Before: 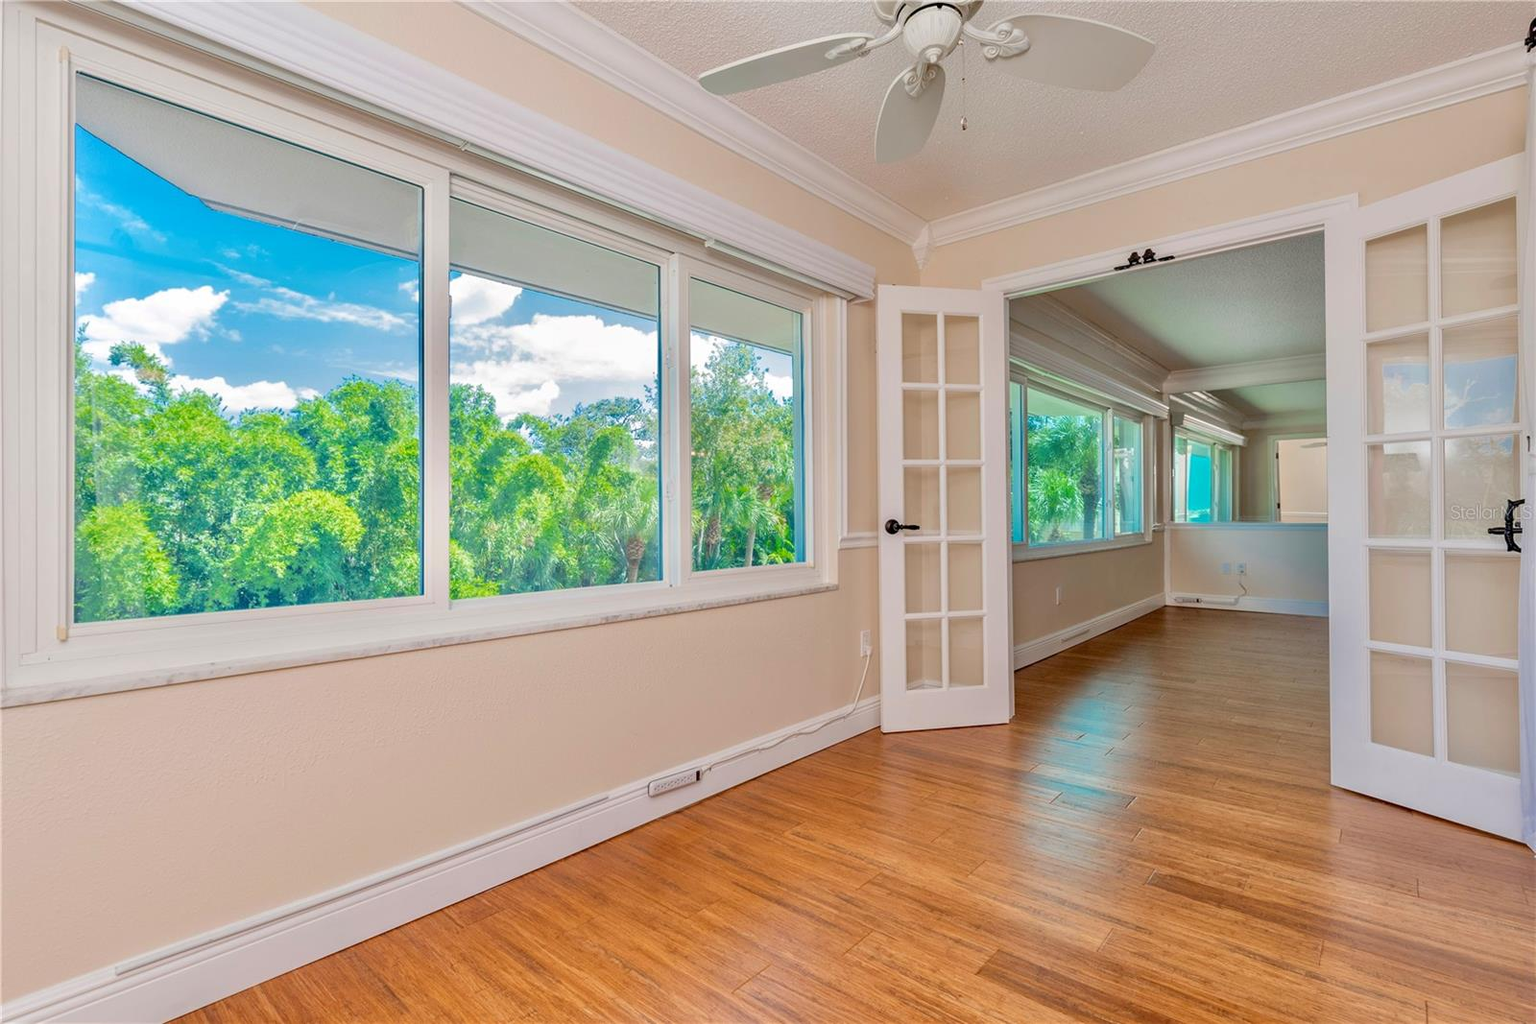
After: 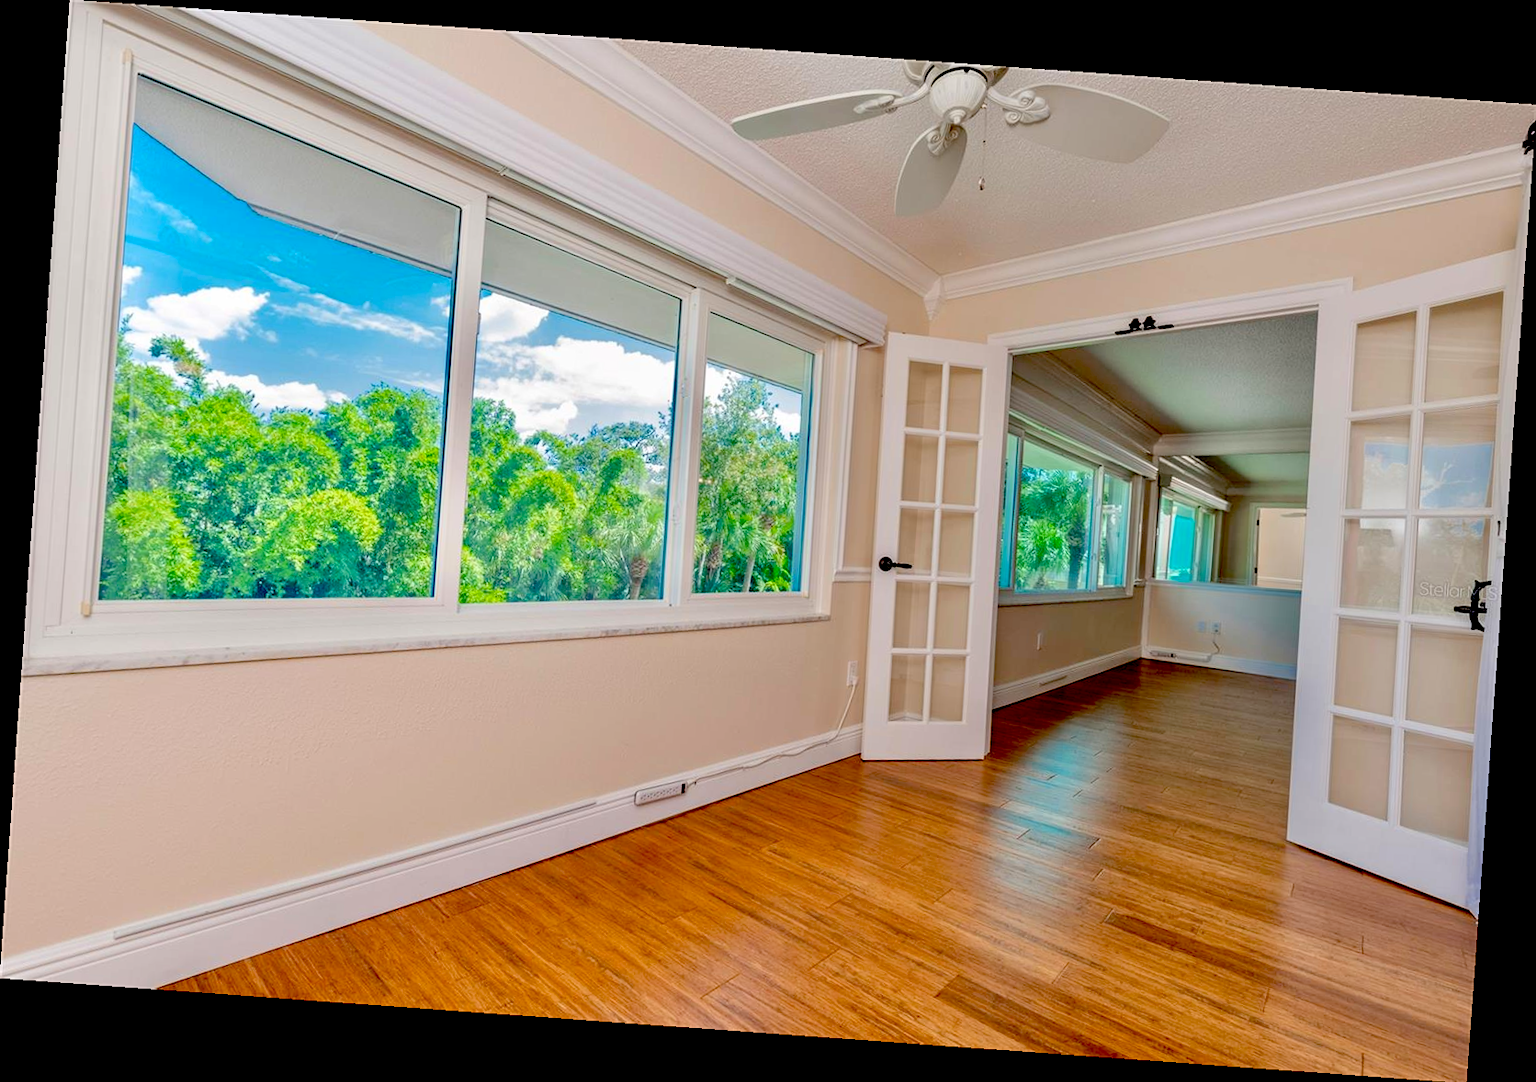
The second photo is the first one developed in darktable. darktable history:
rotate and perspective: rotation 4.1°, automatic cropping off
shadows and highlights: shadows -30, highlights 30
exposure: black level correction 0.056, compensate highlight preservation false
